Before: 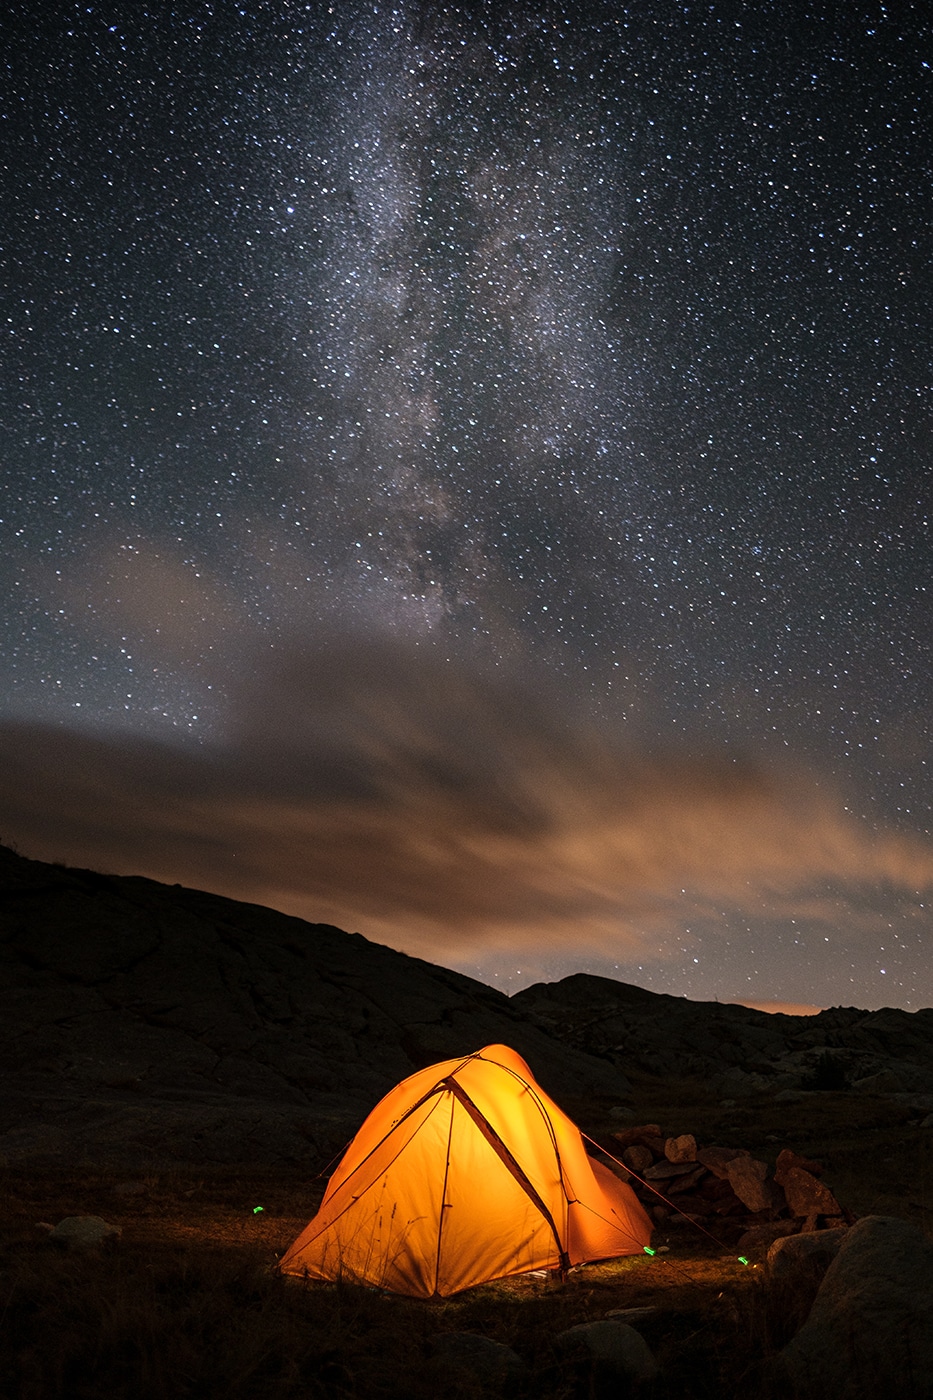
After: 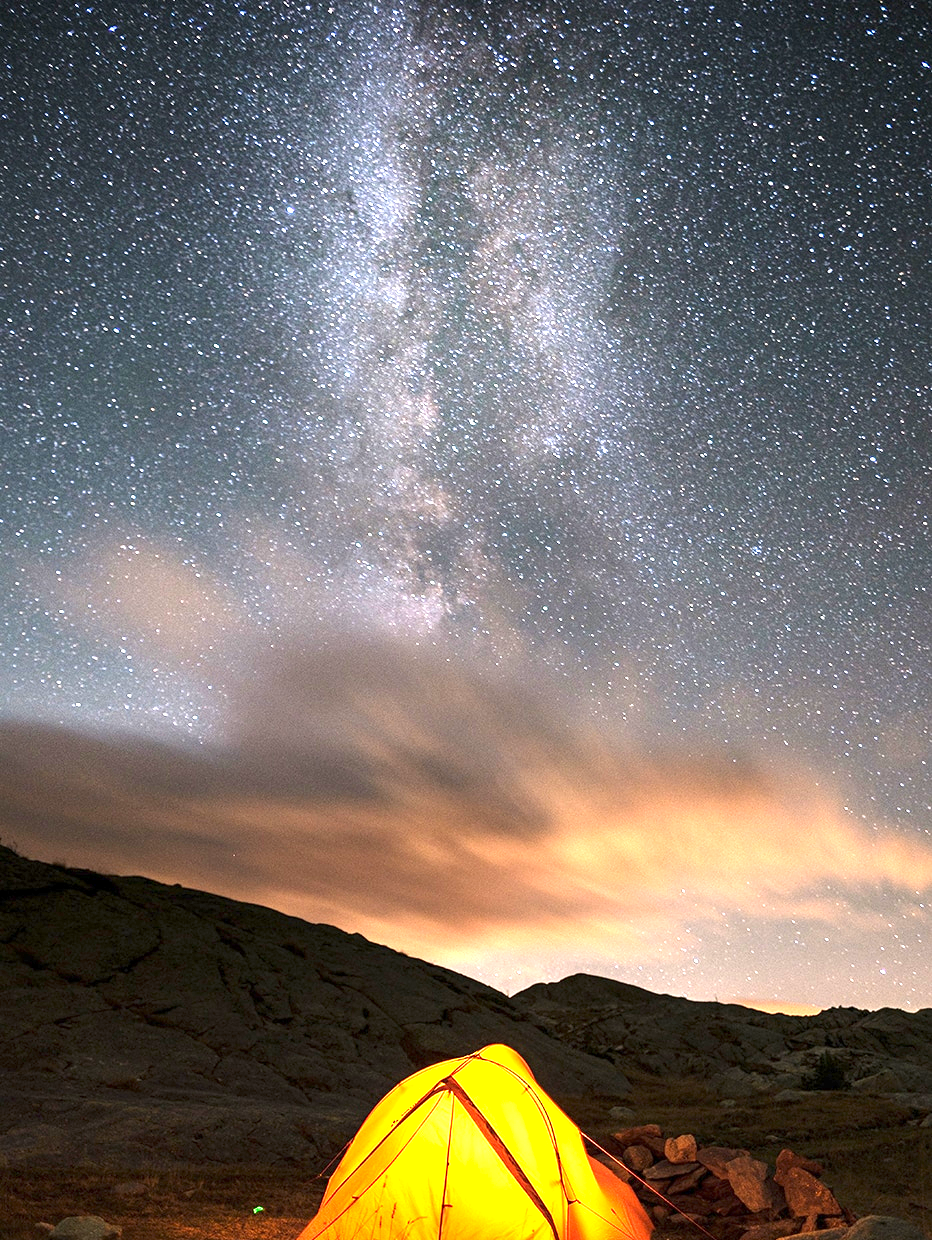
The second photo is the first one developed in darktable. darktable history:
exposure: exposure 2.203 EV, compensate exposure bias true, compensate highlight preservation false
contrast brightness saturation: contrast 0.039, saturation 0.067
crop and rotate: top 0%, bottom 11.412%
